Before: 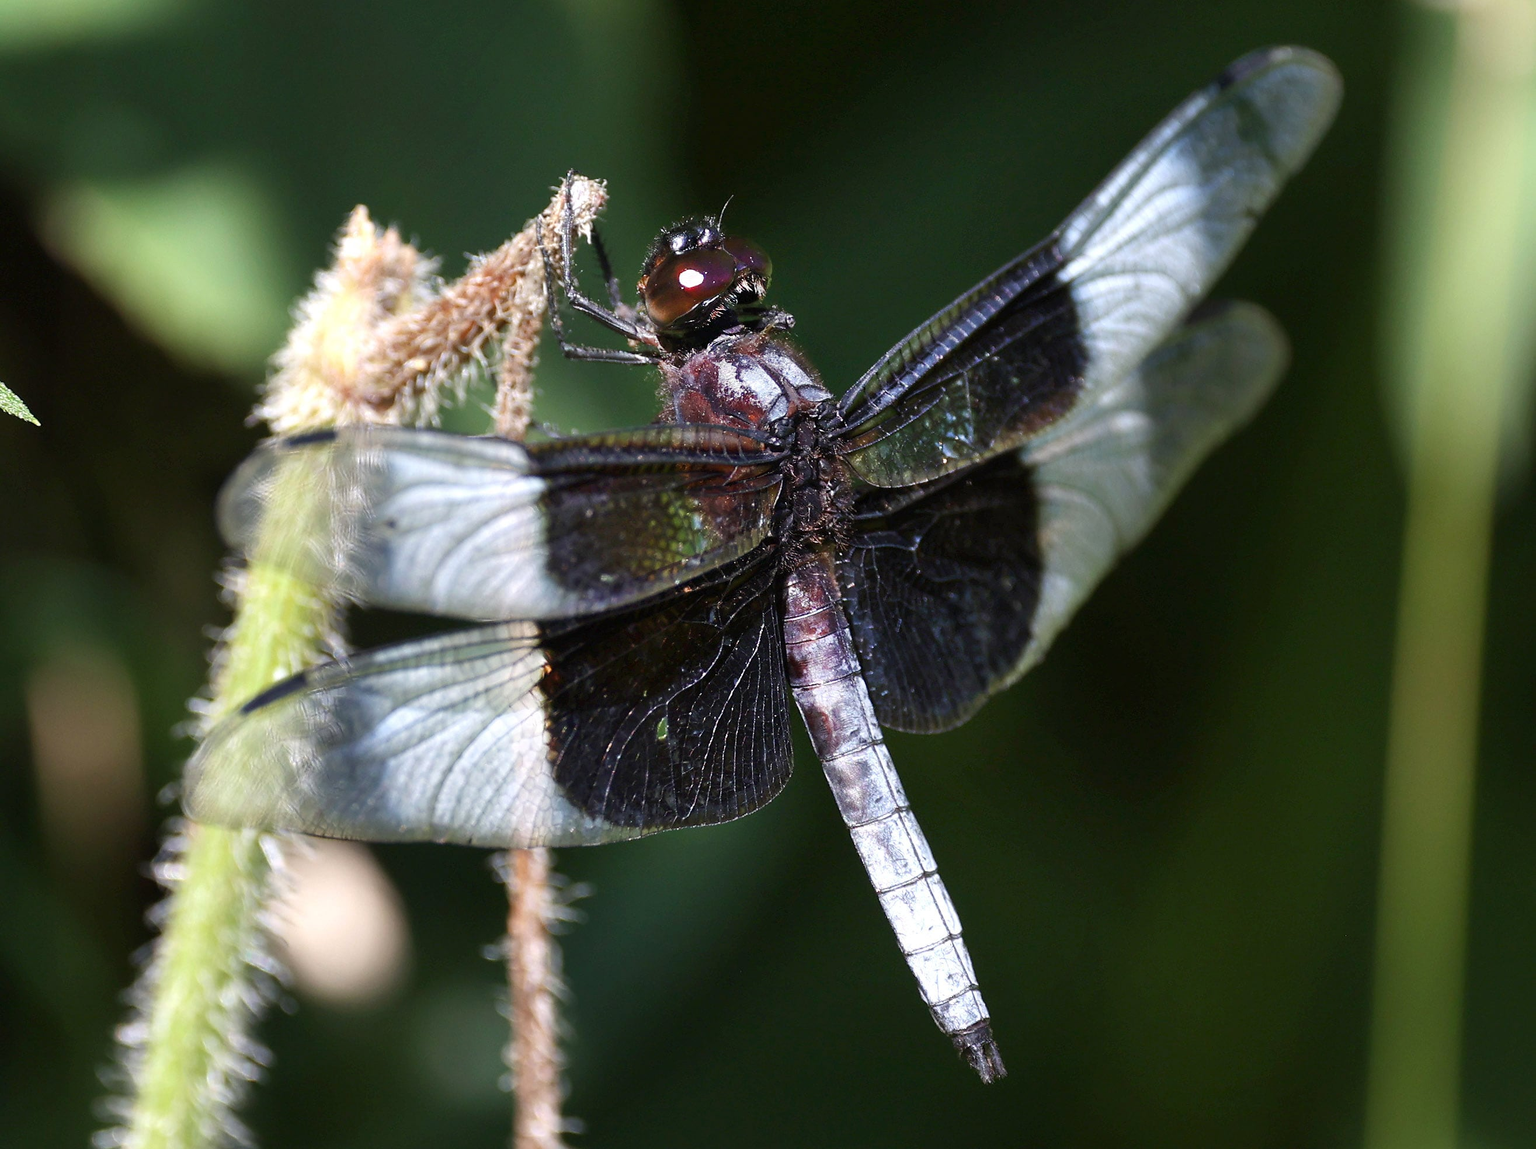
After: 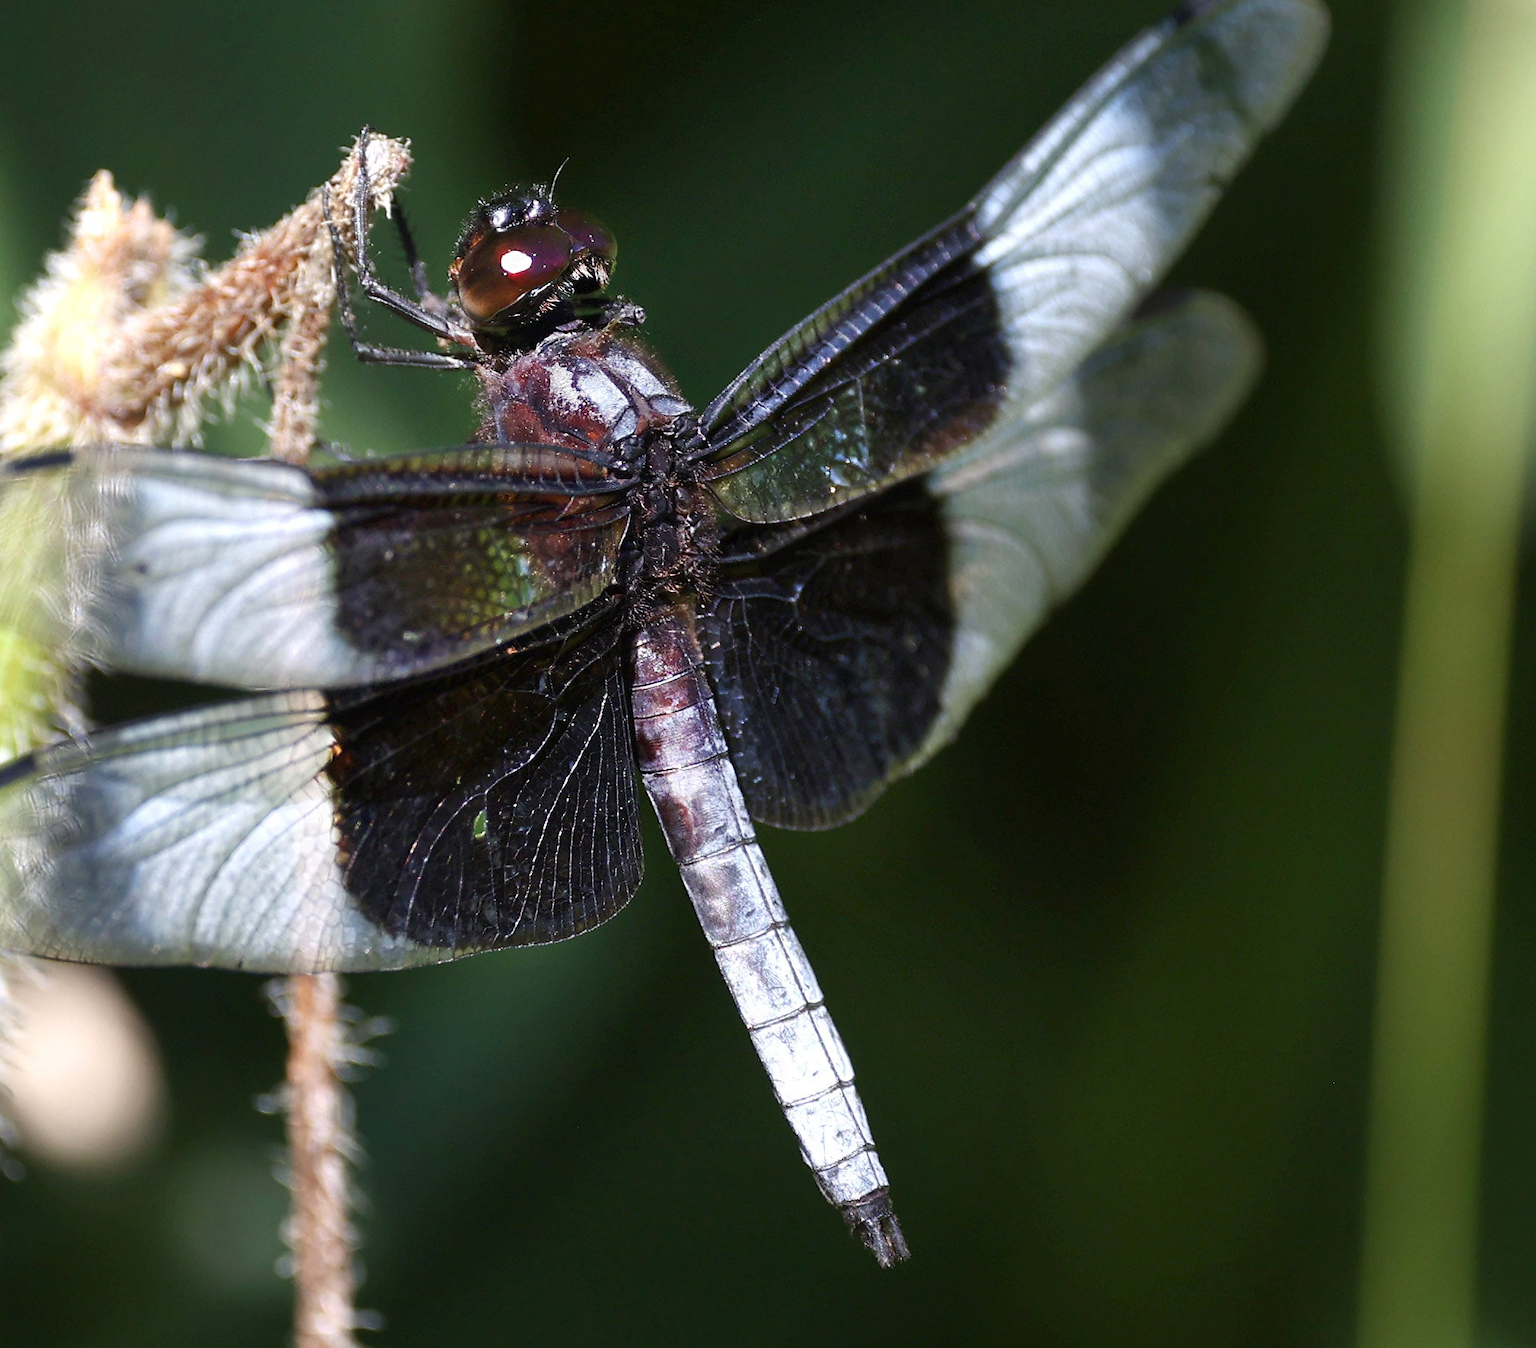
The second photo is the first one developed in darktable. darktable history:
crop and rotate: left 18.166%, top 5.999%, right 1.742%
